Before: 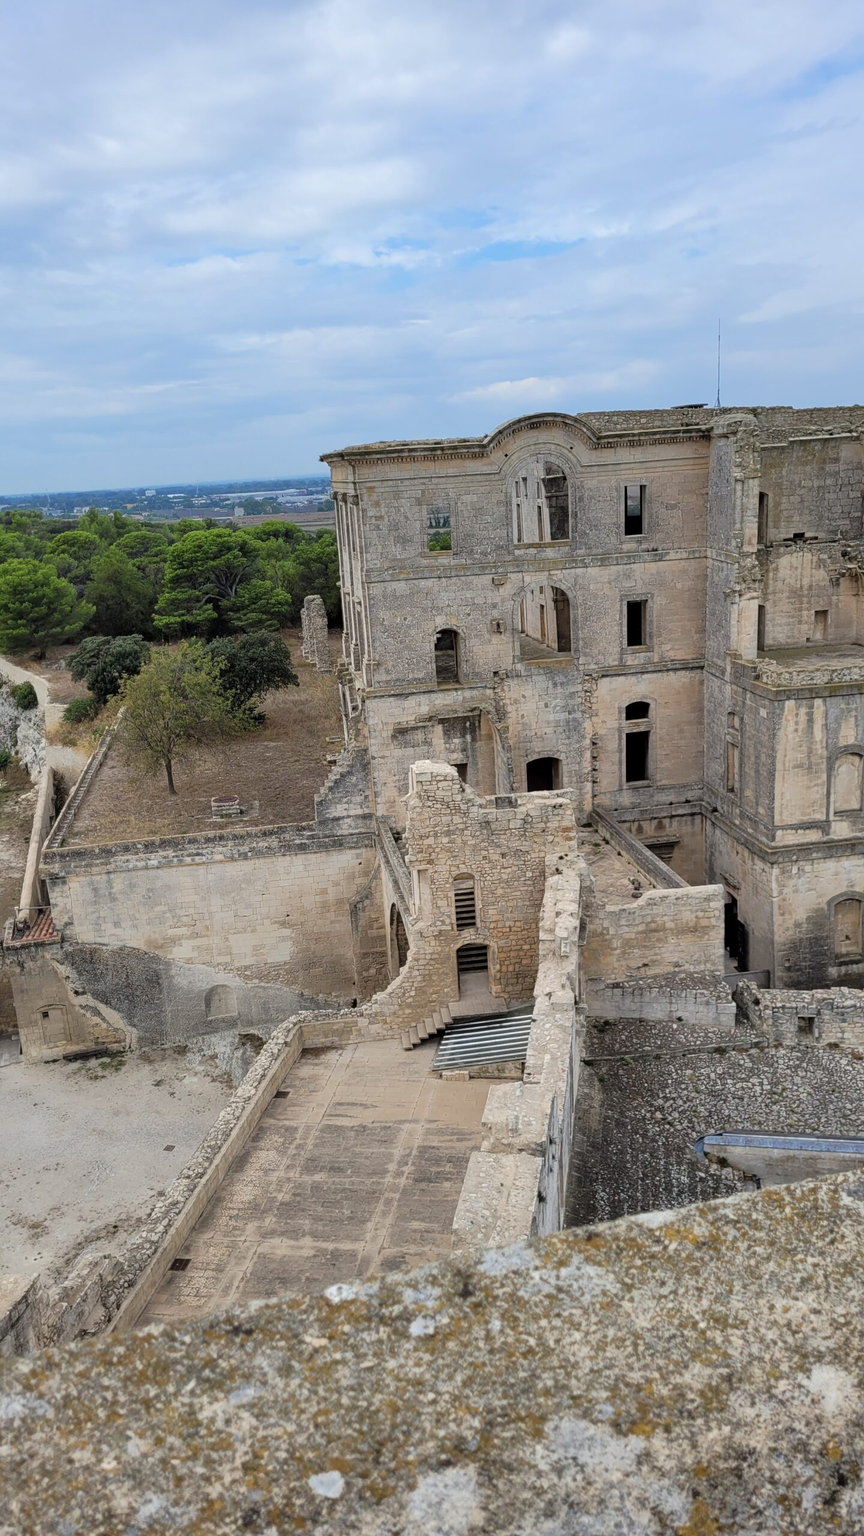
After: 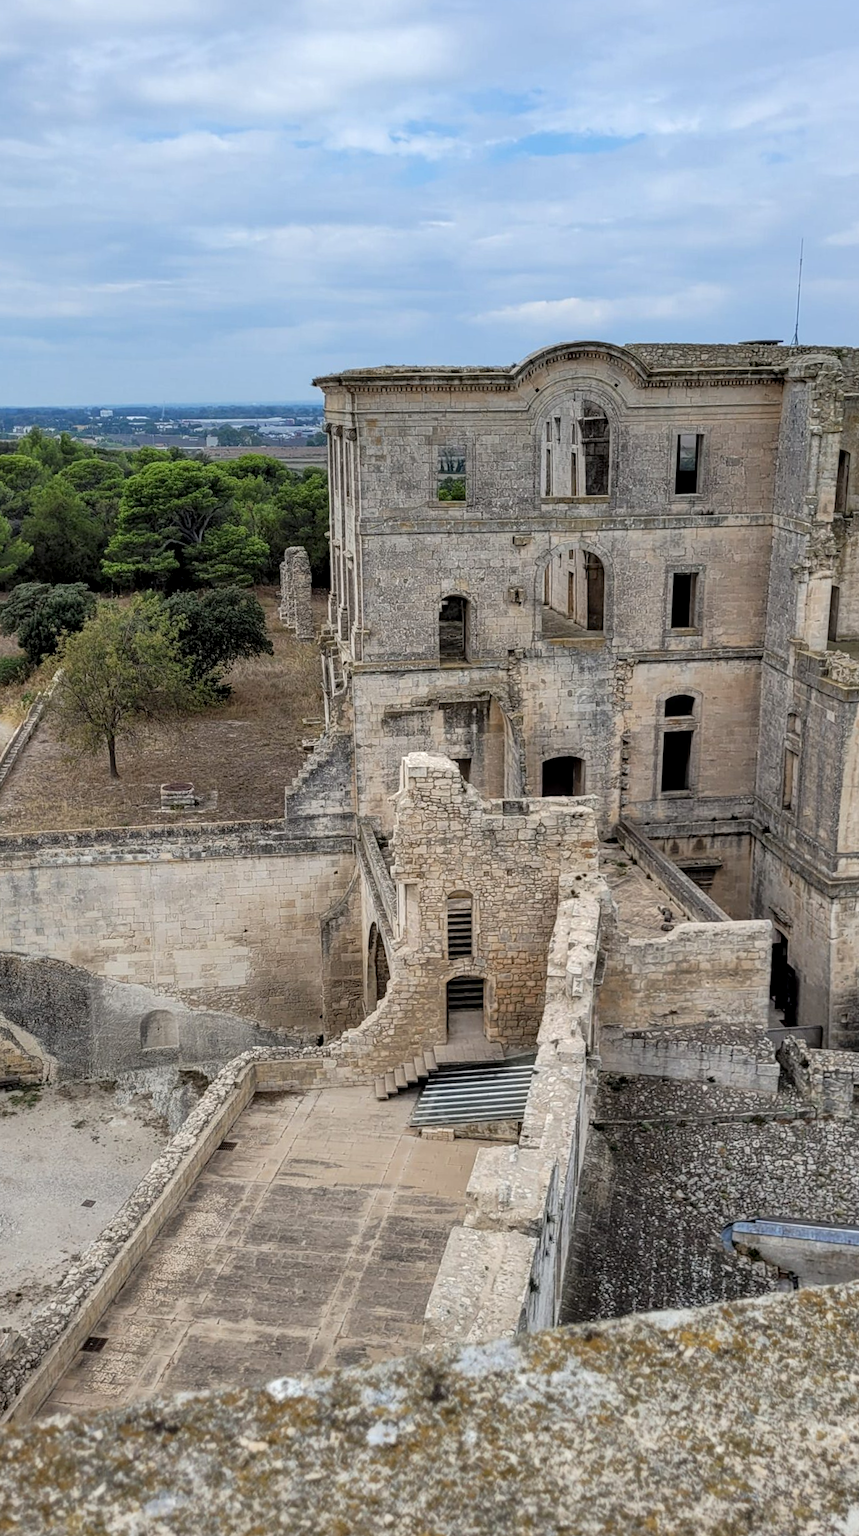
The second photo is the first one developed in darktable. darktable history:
local contrast: detail 130%
crop and rotate: angle -2.94°, left 5.25%, top 5.187%, right 4.789%, bottom 4.395%
